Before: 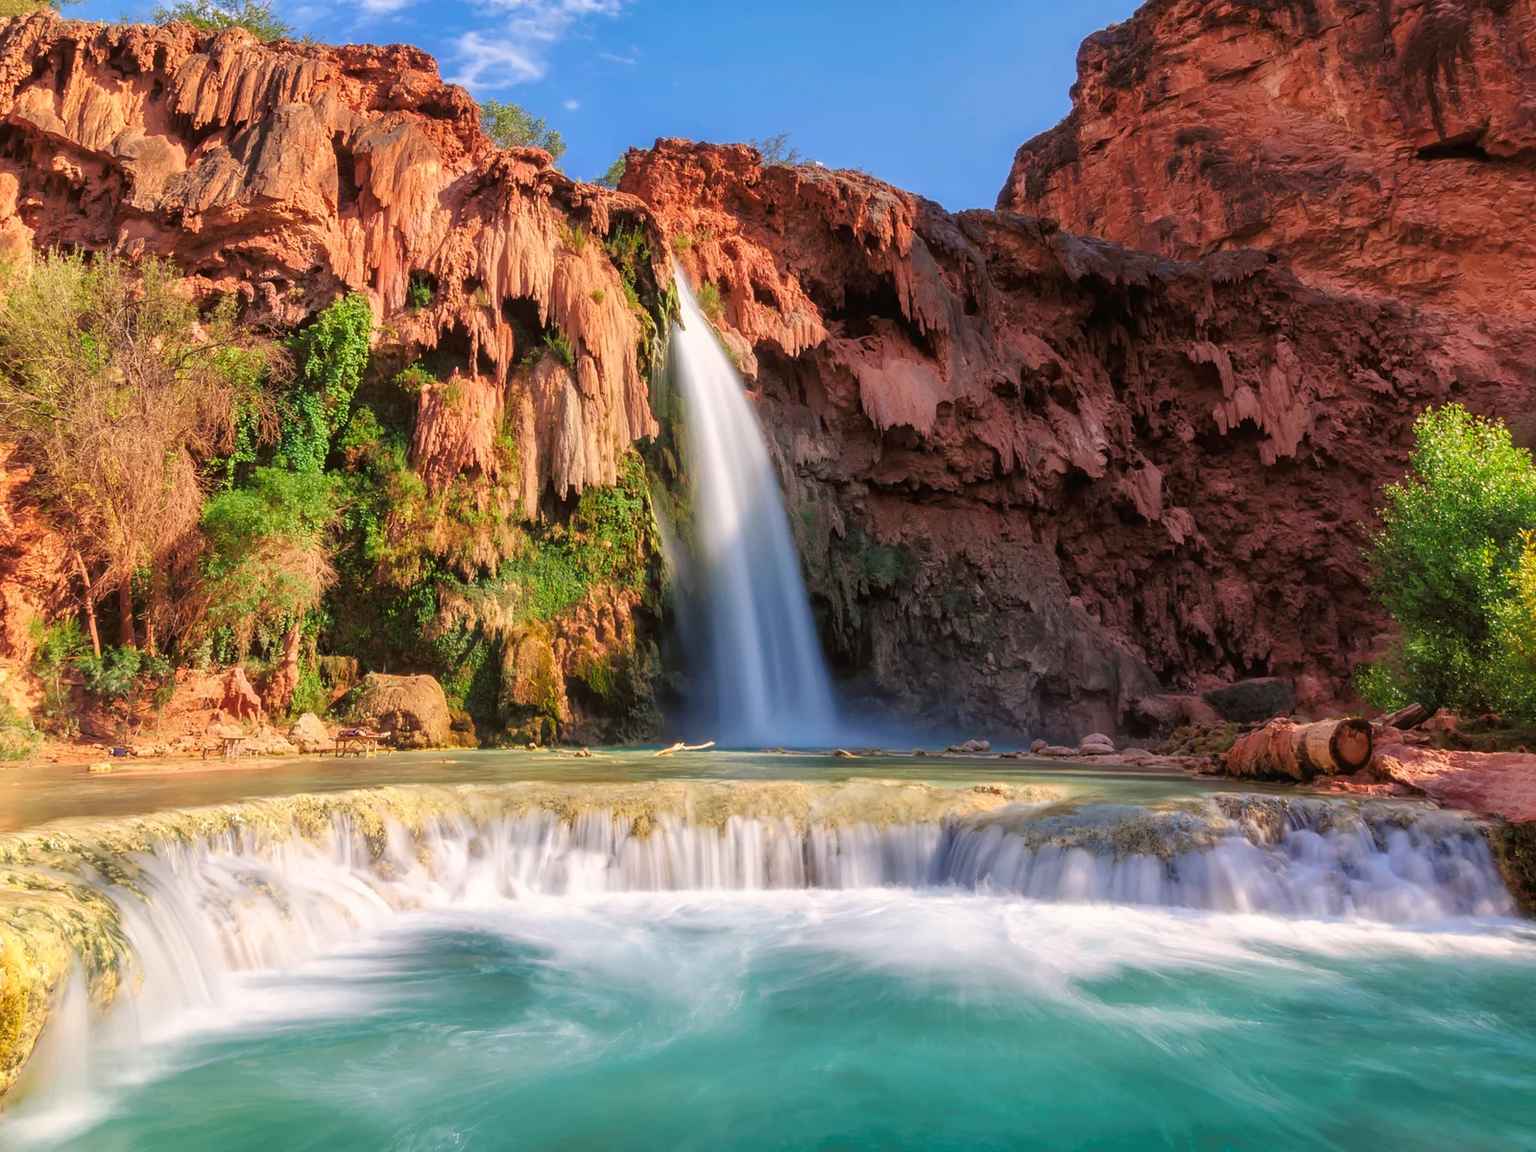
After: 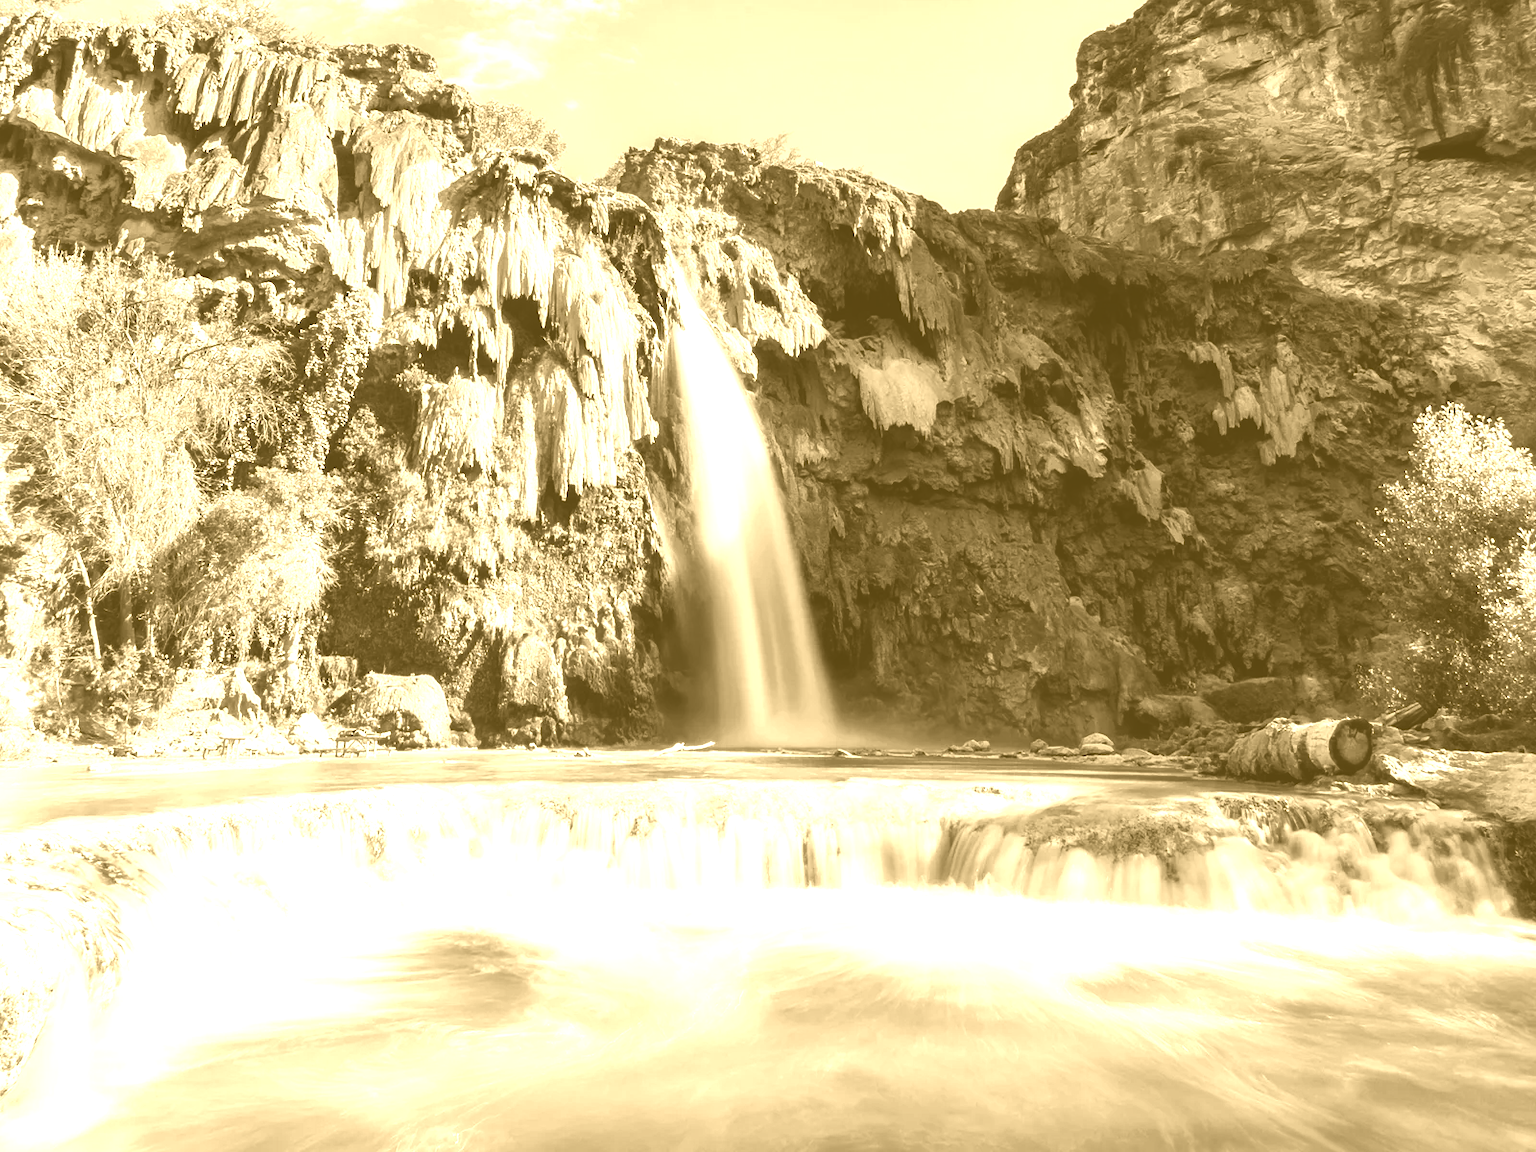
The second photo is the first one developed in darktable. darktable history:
colorize: hue 36°, source mix 100%
tone equalizer: -8 EV -0.417 EV, -7 EV -0.389 EV, -6 EV -0.333 EV, -5 EV -0.222 EV, -3 EV 0.222 EV, -2 EV 0.333 EV, -1 EV 0.389 EV, +0 EV 0.417 EV, edges refinement/feathering 500, mask exposure compensation -1.57 EV, preserve details no
contrast brightness saturation: contrast 0.18, saturation 0.3
